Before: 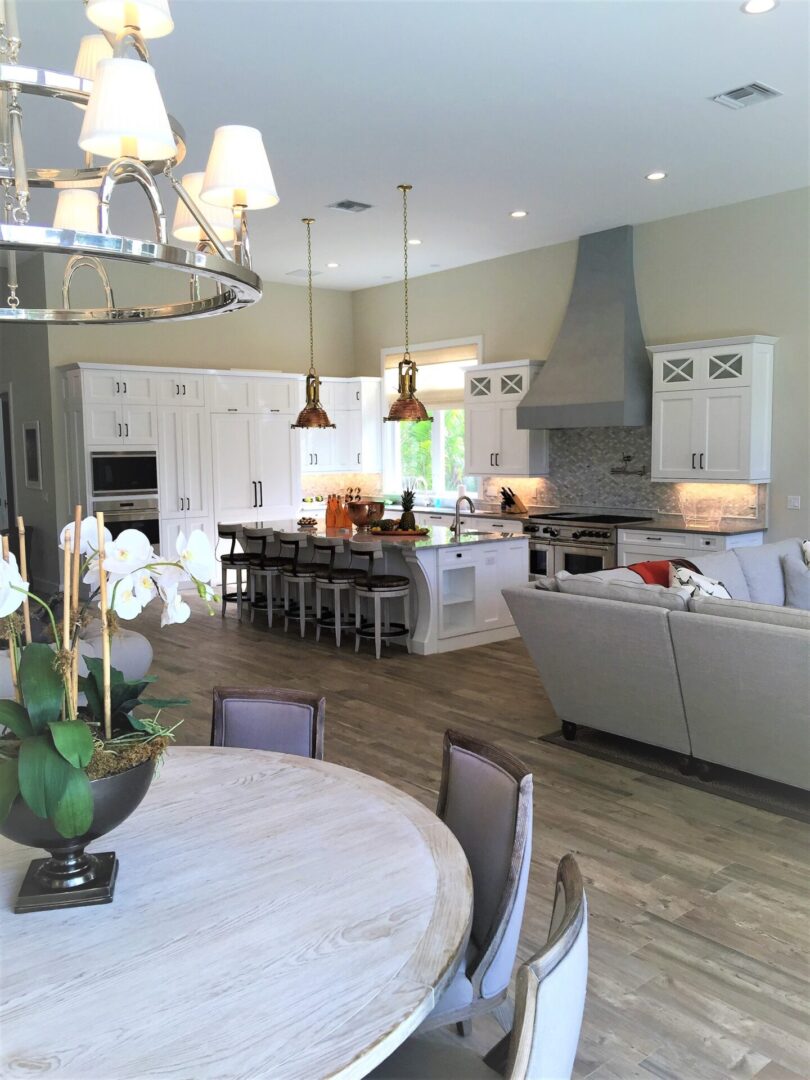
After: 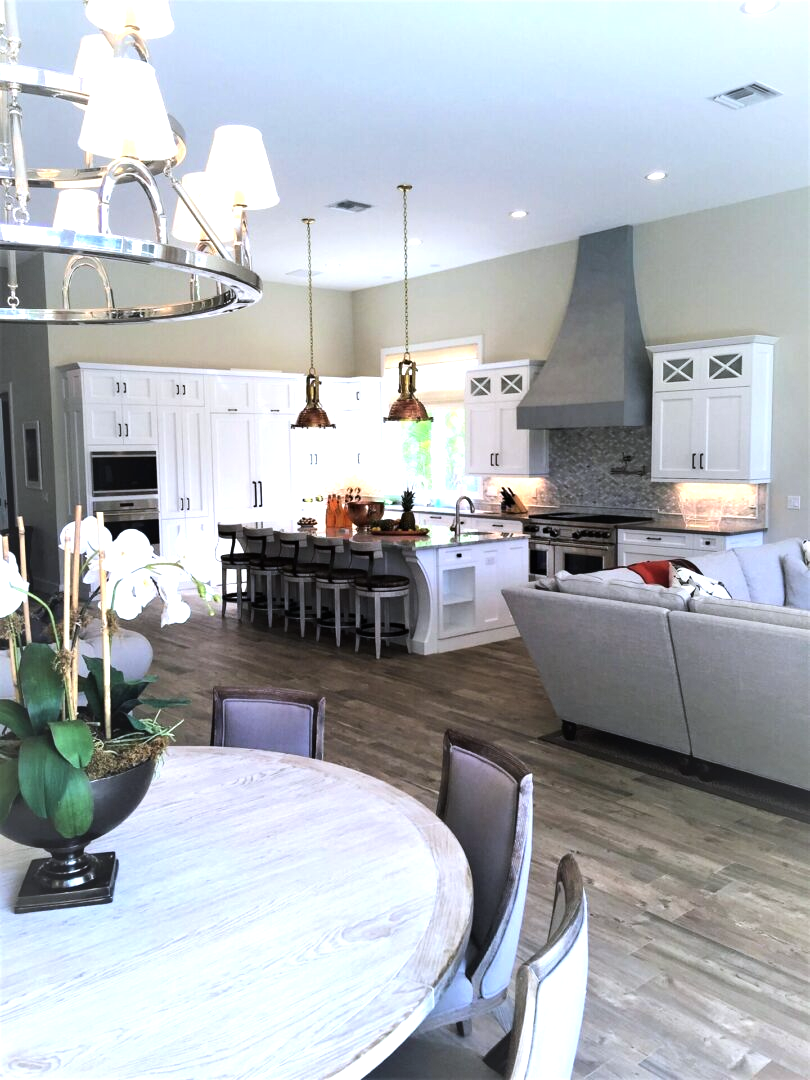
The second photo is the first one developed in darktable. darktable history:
tone equalizer: -8 EV -0.75 EV, -7 EV -0.7 EV, -6 EV -0.6 EV, -5 EV -0.4 EV, -3 EV 0.4 EV, -2 EV 0.6 EV, -1 EV 0.7 EV, +0 EV 0.75 EV, edges refinement/feathering 500, mask exposure compensation -1.57 EV, preserve details no
color calibration: illuminant as shot in camera, x 0.358, y 0.373, temperature 4628.91 K
